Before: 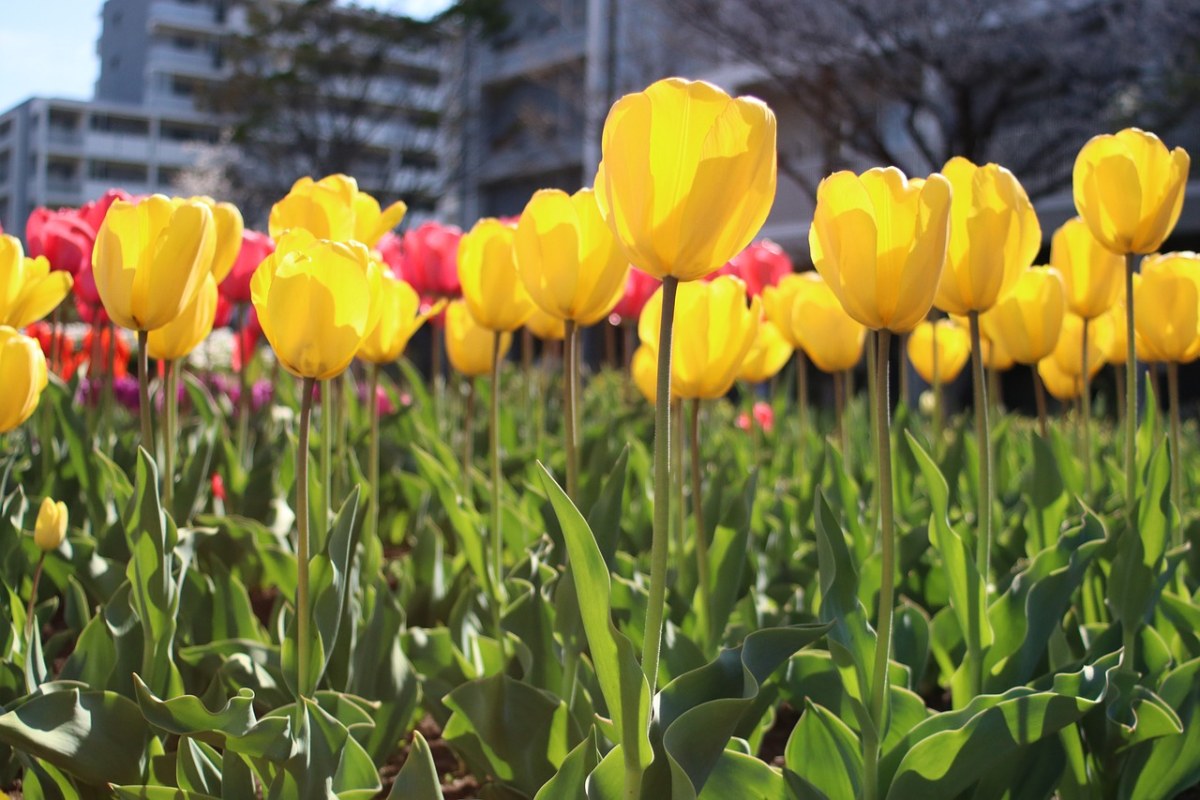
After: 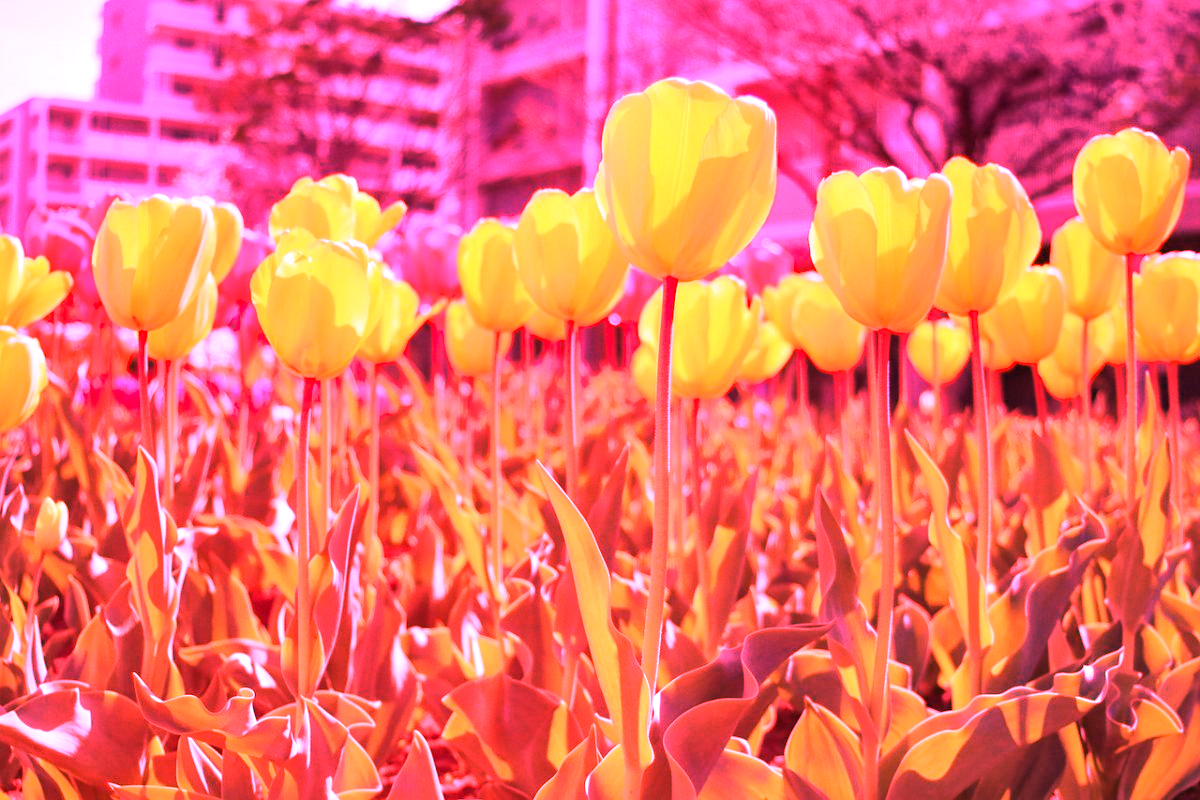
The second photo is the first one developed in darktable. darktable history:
local contrast: mode bilateral grid, contrast 20, coarseness 50, detail 150%, midtone range 0.2
white balance: red 4.26, blue 1.802
